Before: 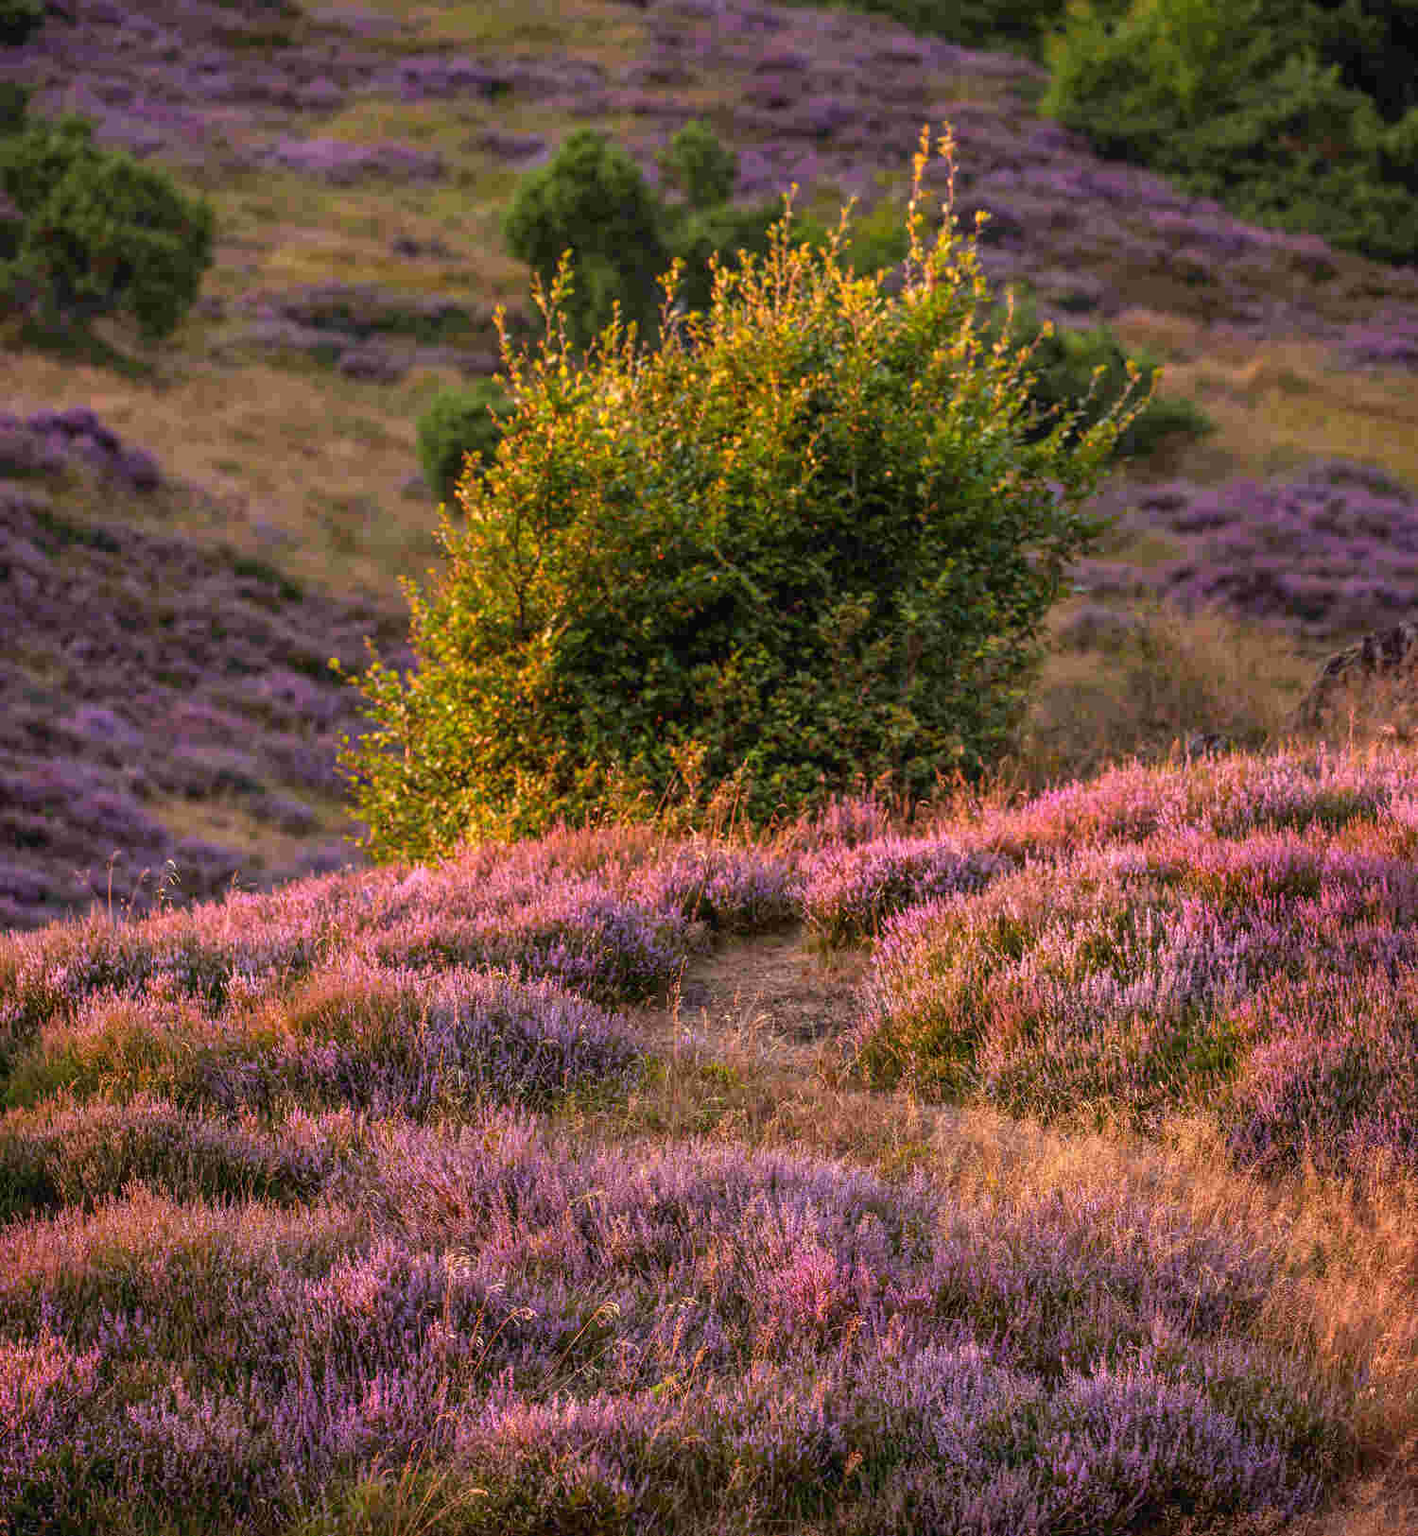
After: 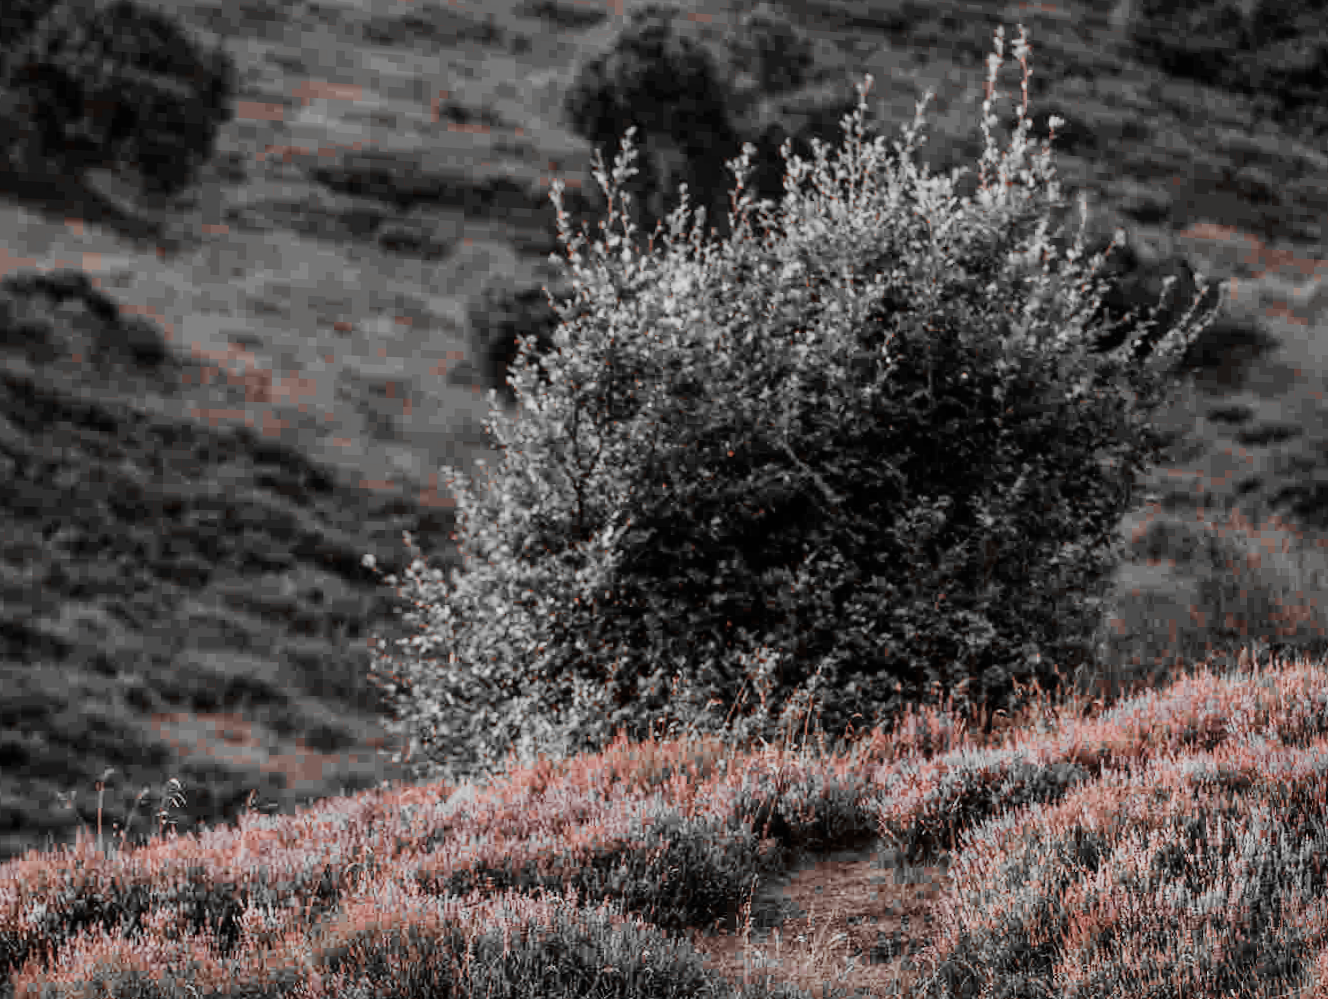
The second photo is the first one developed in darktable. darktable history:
color zones: curves: ch1 [(0, 0.006) (0.094, 0.285) (0.171, 0.001) (0.429, 0.001) (0.571, 0.003) (0.714, 0.004) (0.857, 0.004) (1, 0.006)]
rotate and perspective: rotation -0.013°, lens shift (vertical) -0.027, lens shift (horizontal) 0.178, crop left 0.016, crop right 0.989, crop top 0.082, crop bottom 0.918
crop: left 1.509%, top 3.452%, right 7.696%, bottom 28.452%
sigmoid: contrast 1.7, skew -0.2, preserve hue 0%, red attenuation 0.1, red rotation 0.035, green attenuation 0.1, green rotation -0.017, blue attenuation 0.15, blue rotation -0.052, base primaries Rec2020
